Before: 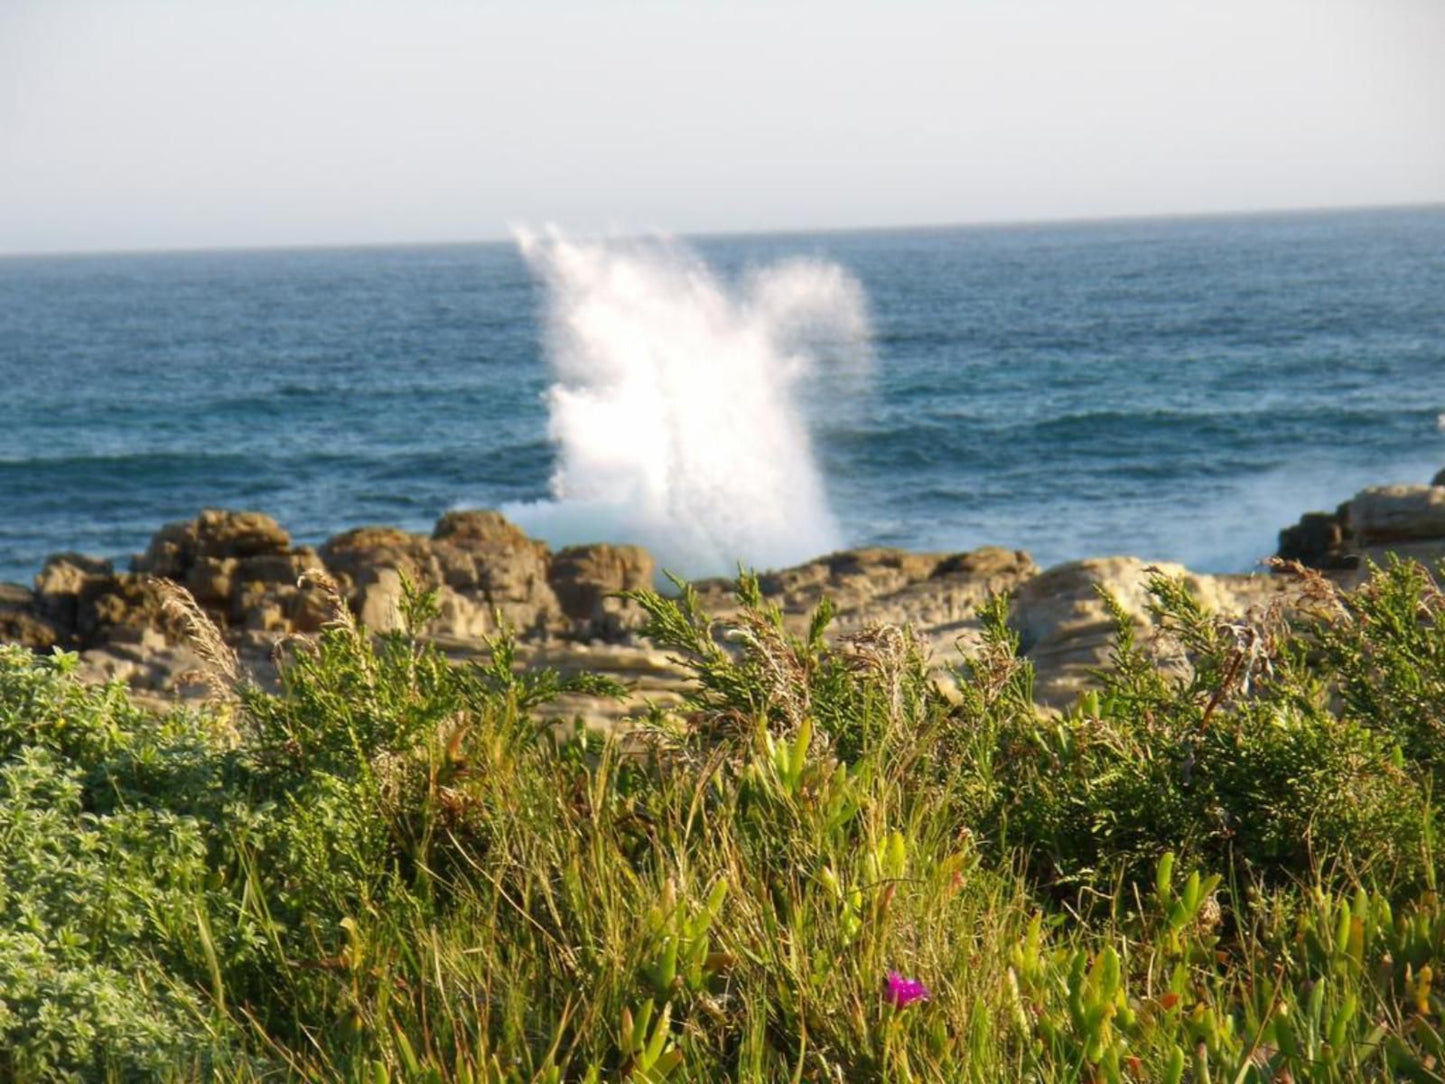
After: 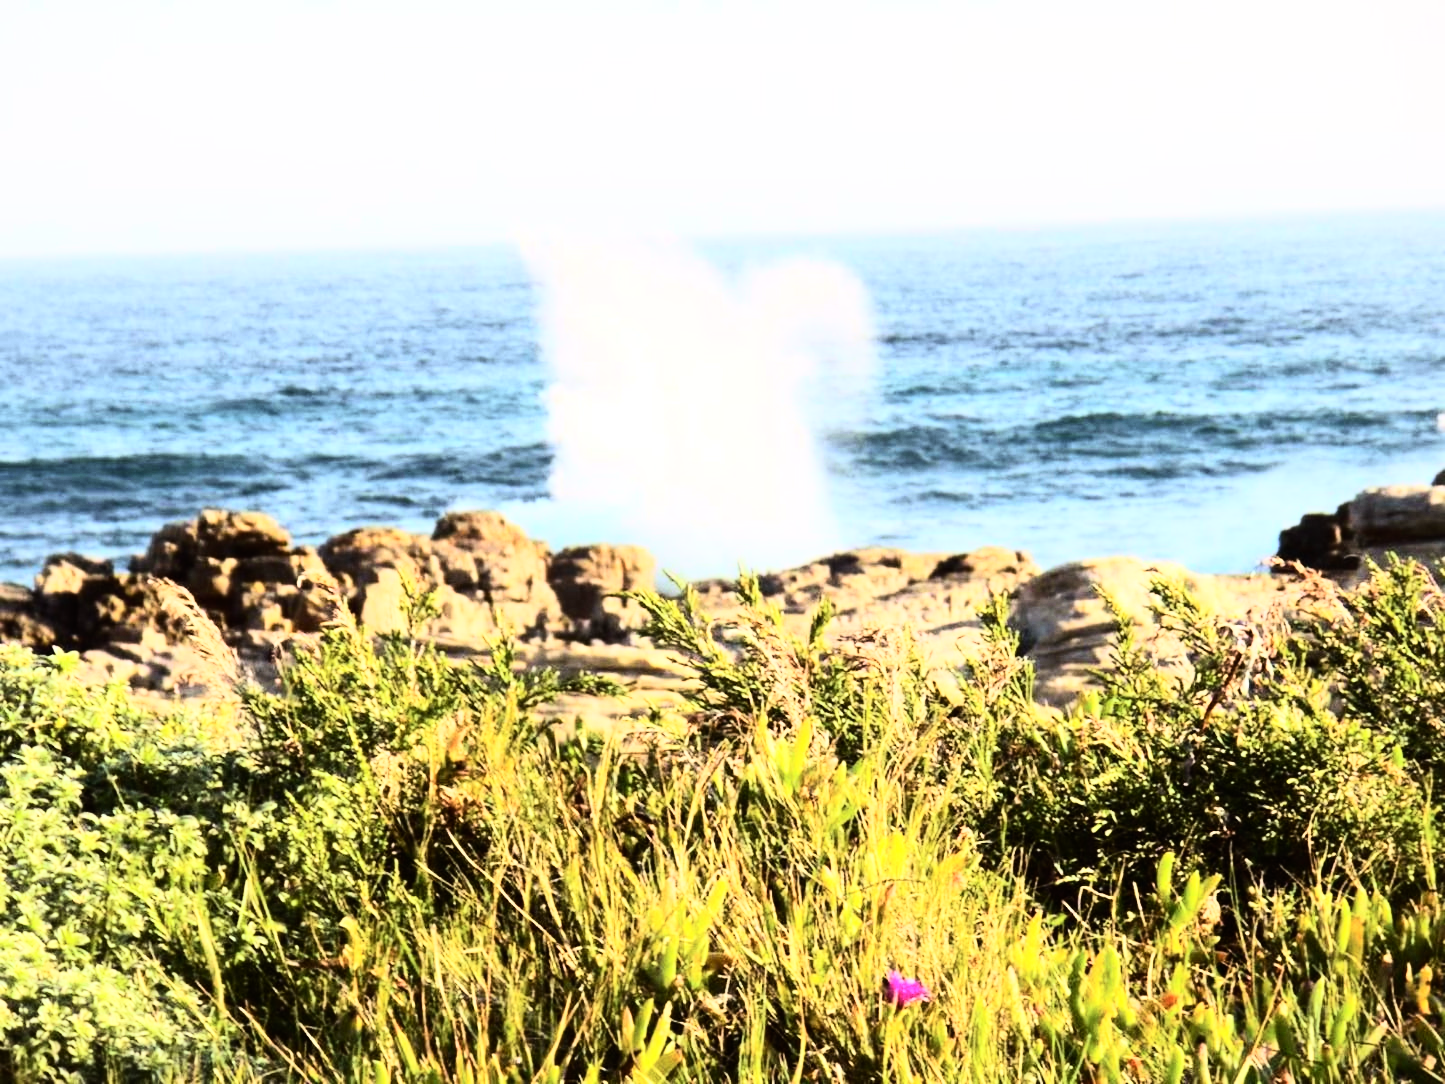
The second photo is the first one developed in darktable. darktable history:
rgb curve: curves: ch0 [(0, 0) (0.21, 0.15) (0.24, 0.21) (0.5, 0.75) (0.75, 0.96) (0.89, 0.99) (1, 1)]; ch1 [(0, 0.02) (0.21, 0.13) (0.25, 0.2) (0.5, 0.67) (0.75, 0.9) (0.89, 0.97) (1, 1)]; ch2 [(0, 0.02) (0.21, 0.13) (0.25, 0.2) (0.5, 0.67) (0.75, 0.9) (0.89, 0.97) (1, 1)], compensate middle gray true
color balance: mode lift, gamma, gain (sRGB), lift [1, 1.049, 1, 1]
contrast brightness saturation: contrast 0.24, brightness 0.09
